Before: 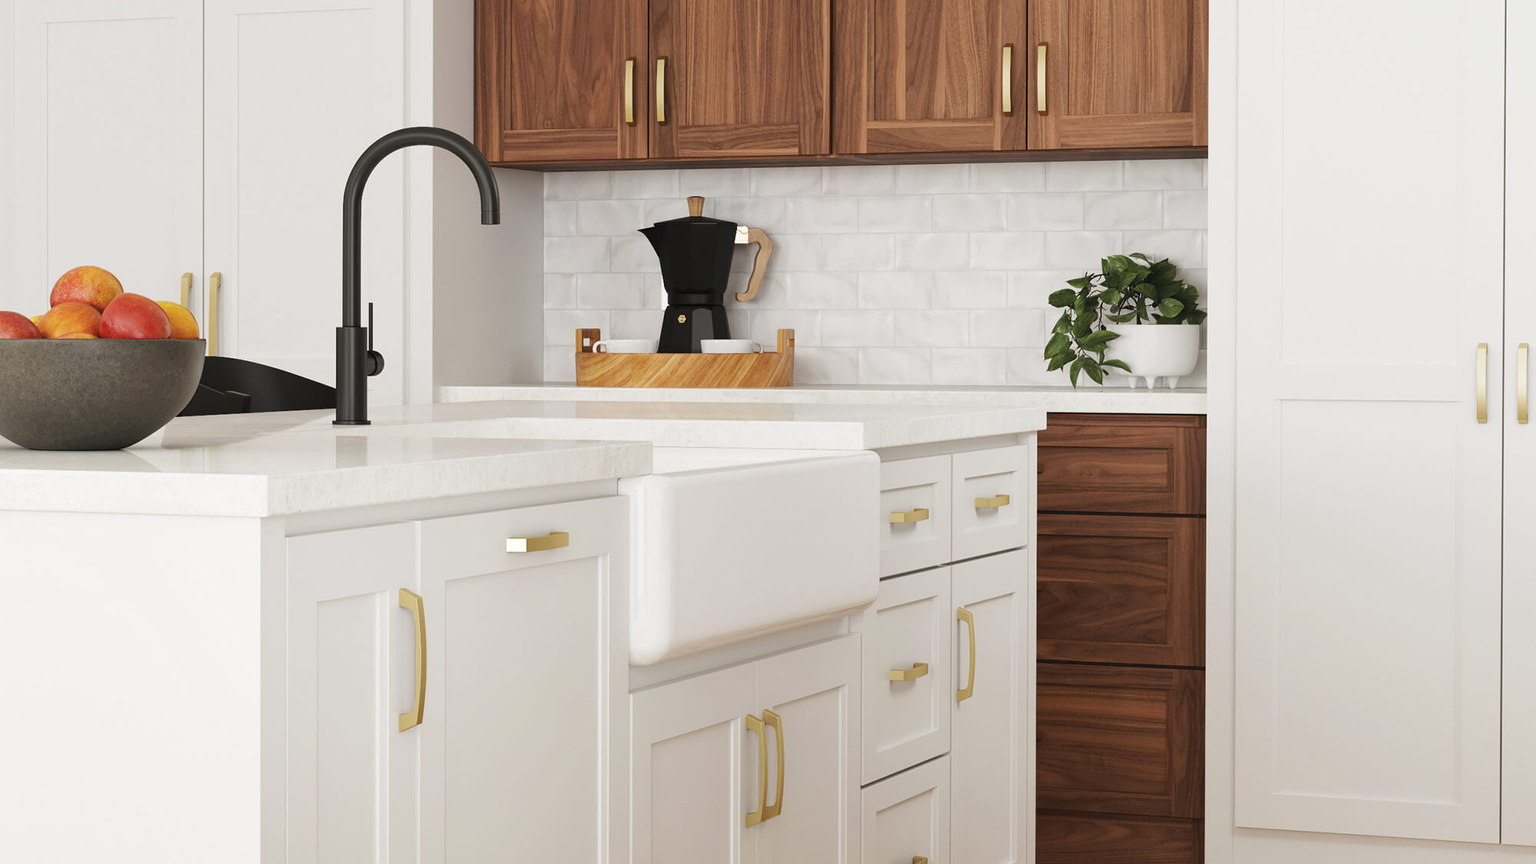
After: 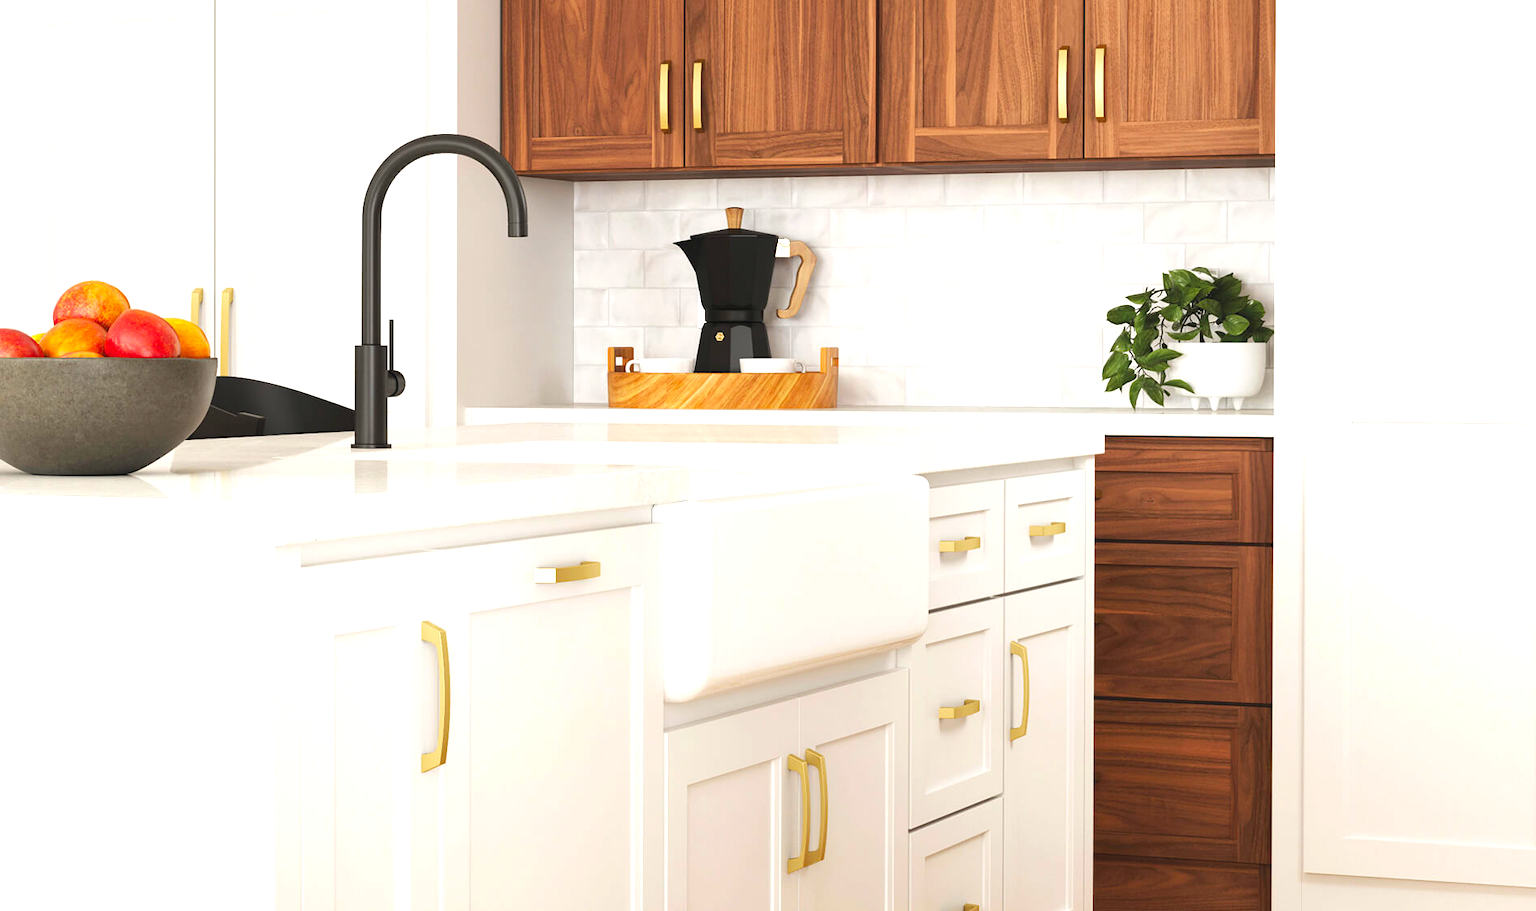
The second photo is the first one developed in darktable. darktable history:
exposure: black level correction 0, exposure 0.699 EV, compensate highlight preservation false
crop and rotate: right 5.249%
color correction: highlights b* 0.005, saturation 1.34
